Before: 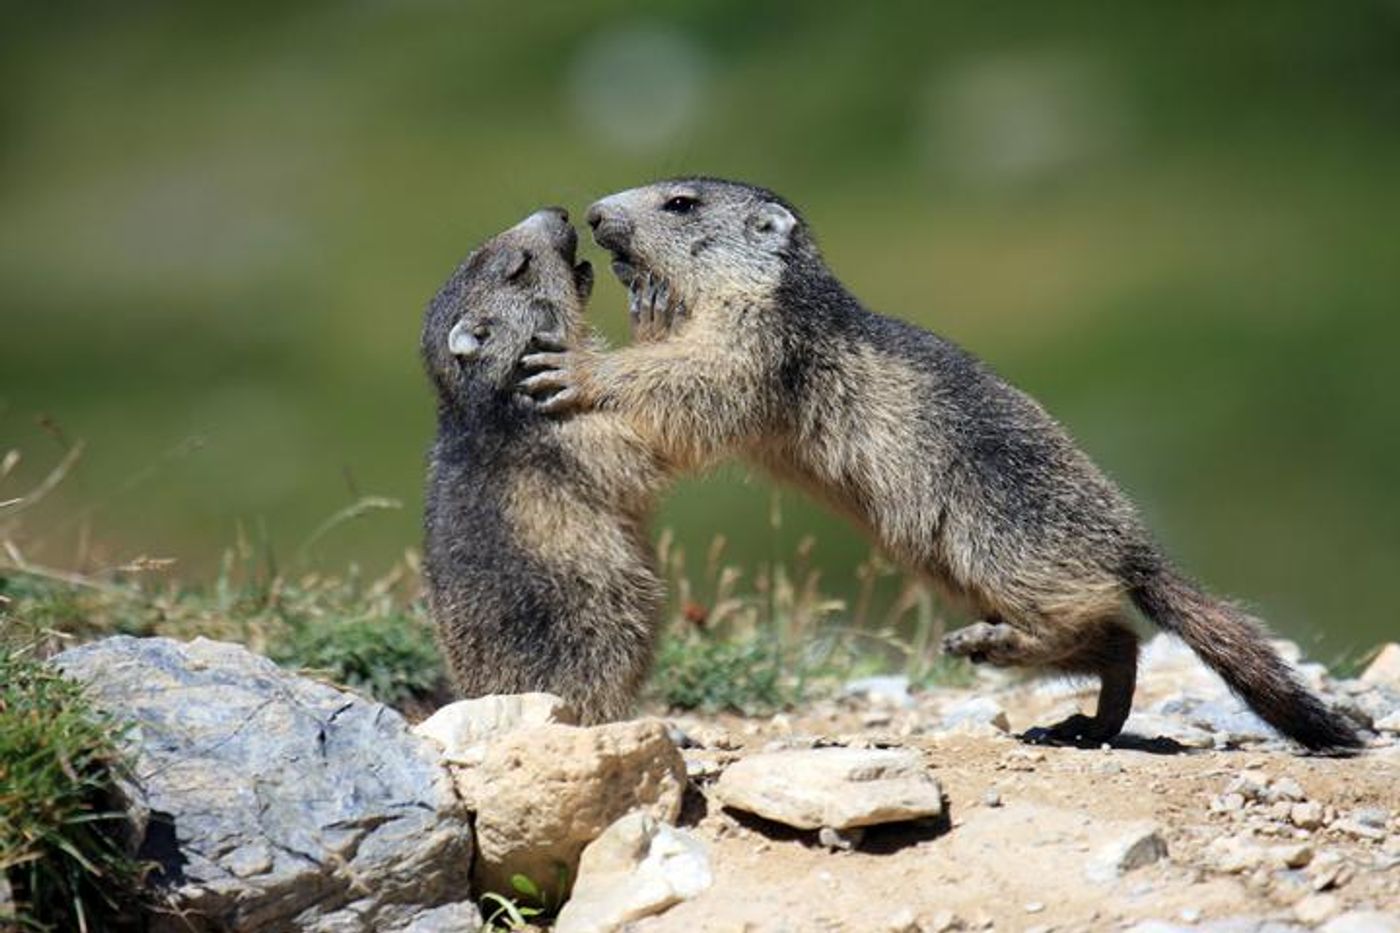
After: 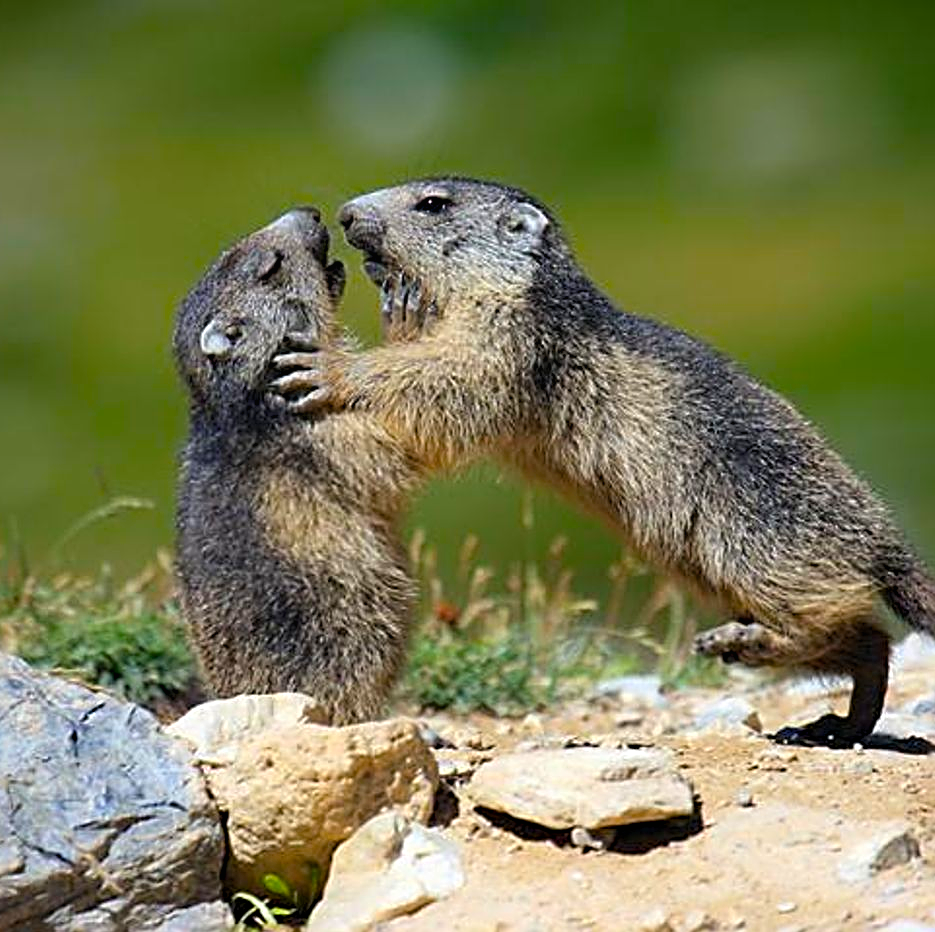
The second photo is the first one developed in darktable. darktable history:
sharpen: radius 3.025, amount 0.757
crop and rotate: left 17.732%, right 15.423%
color balance rgb: linear chroma grading › global chroma 15%, perceptual saturation grading › global saturation 30%
local contrast: mode bilateral grid, contrast 100, coarseness 100, detail 91%, midtone range 0.2
